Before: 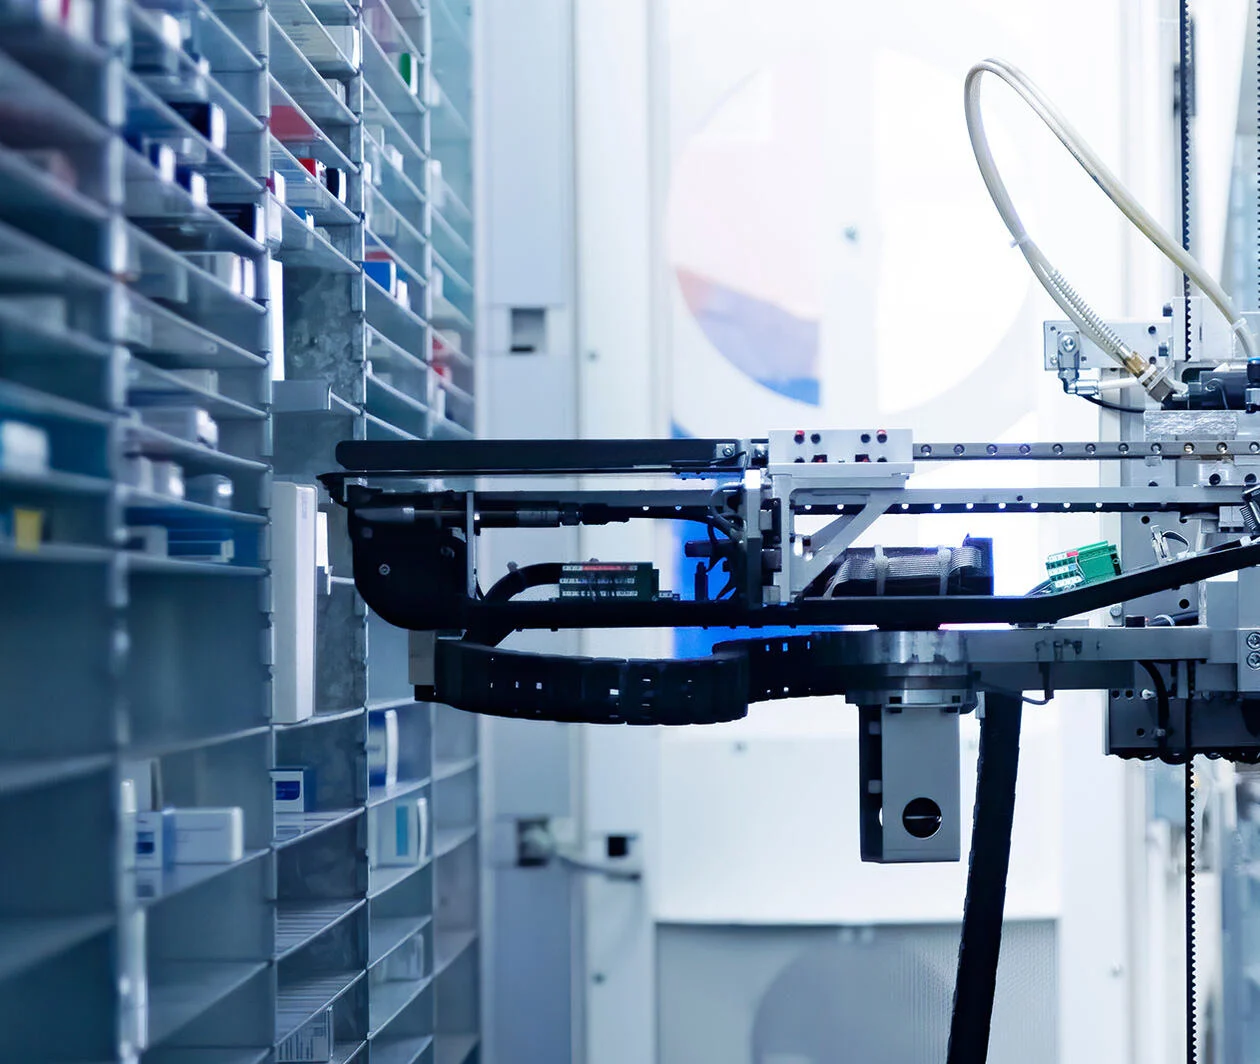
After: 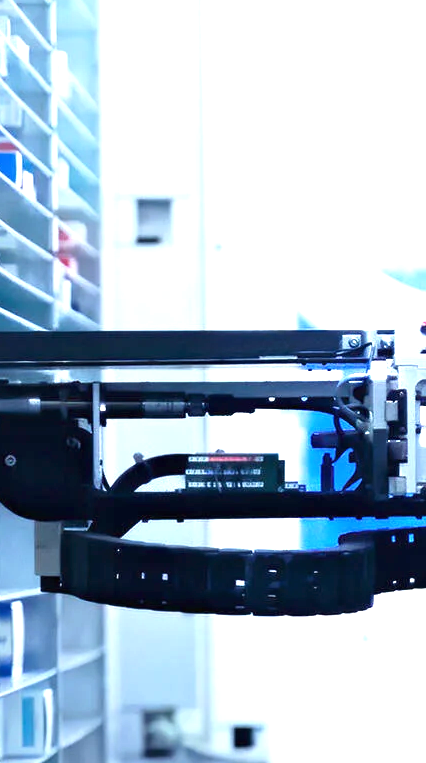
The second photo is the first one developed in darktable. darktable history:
crop and rotate: left 29.752%, top 10.313%, right 36.391%, bottom 17.919%
exposure: black level correction 0, exposure 1.188 EV, compensate exposure bias true, compensate highlight preservation false
